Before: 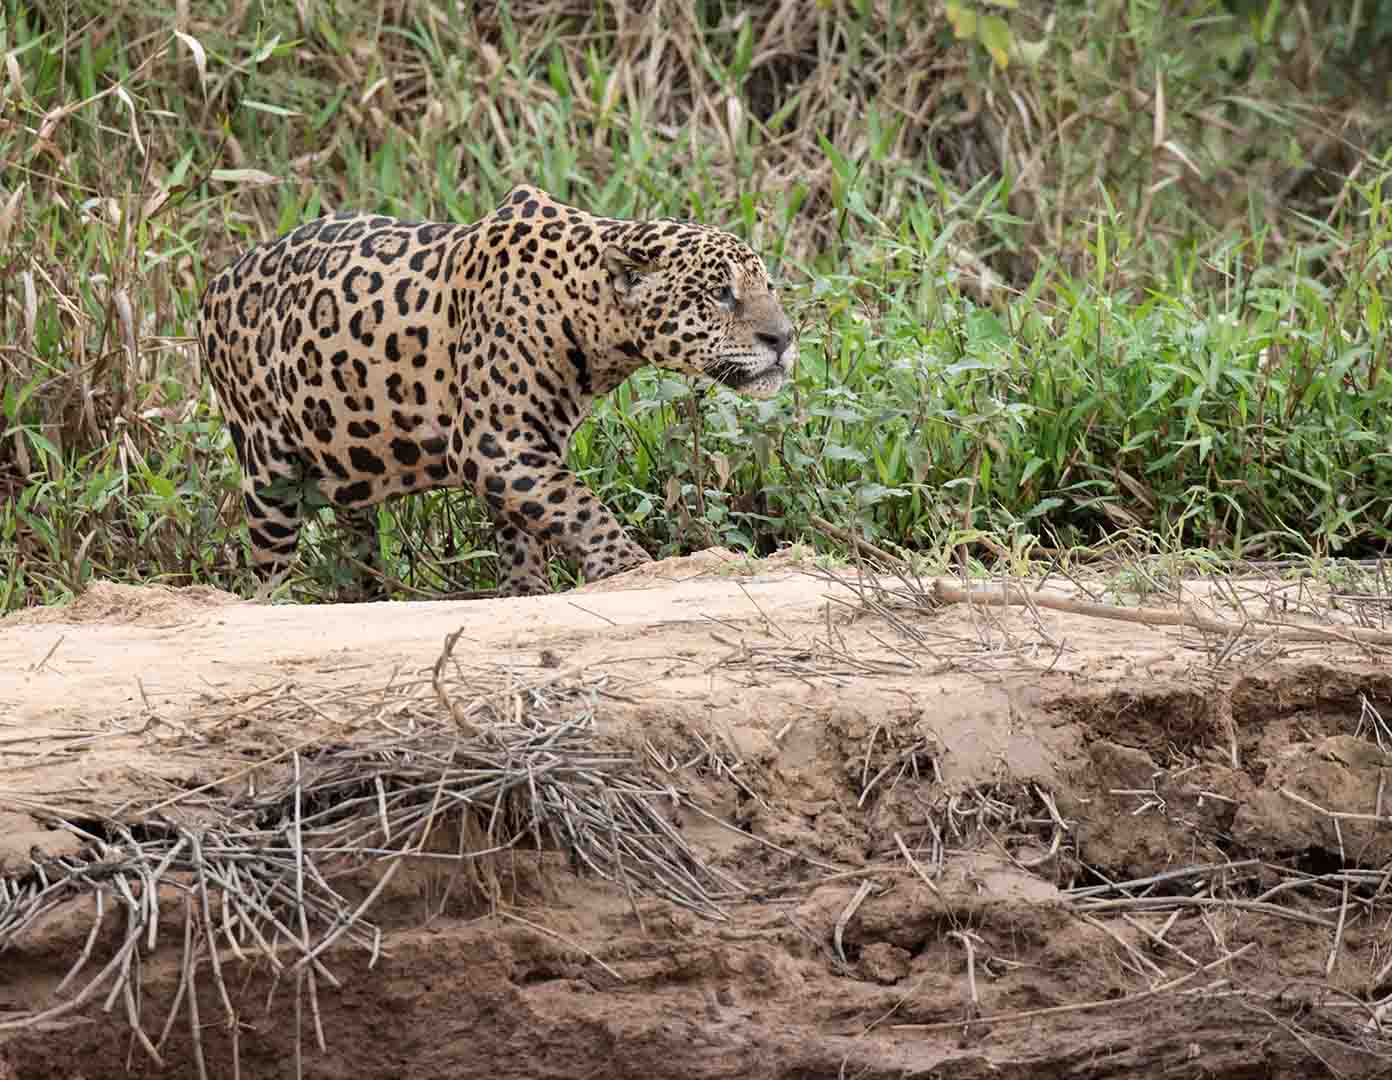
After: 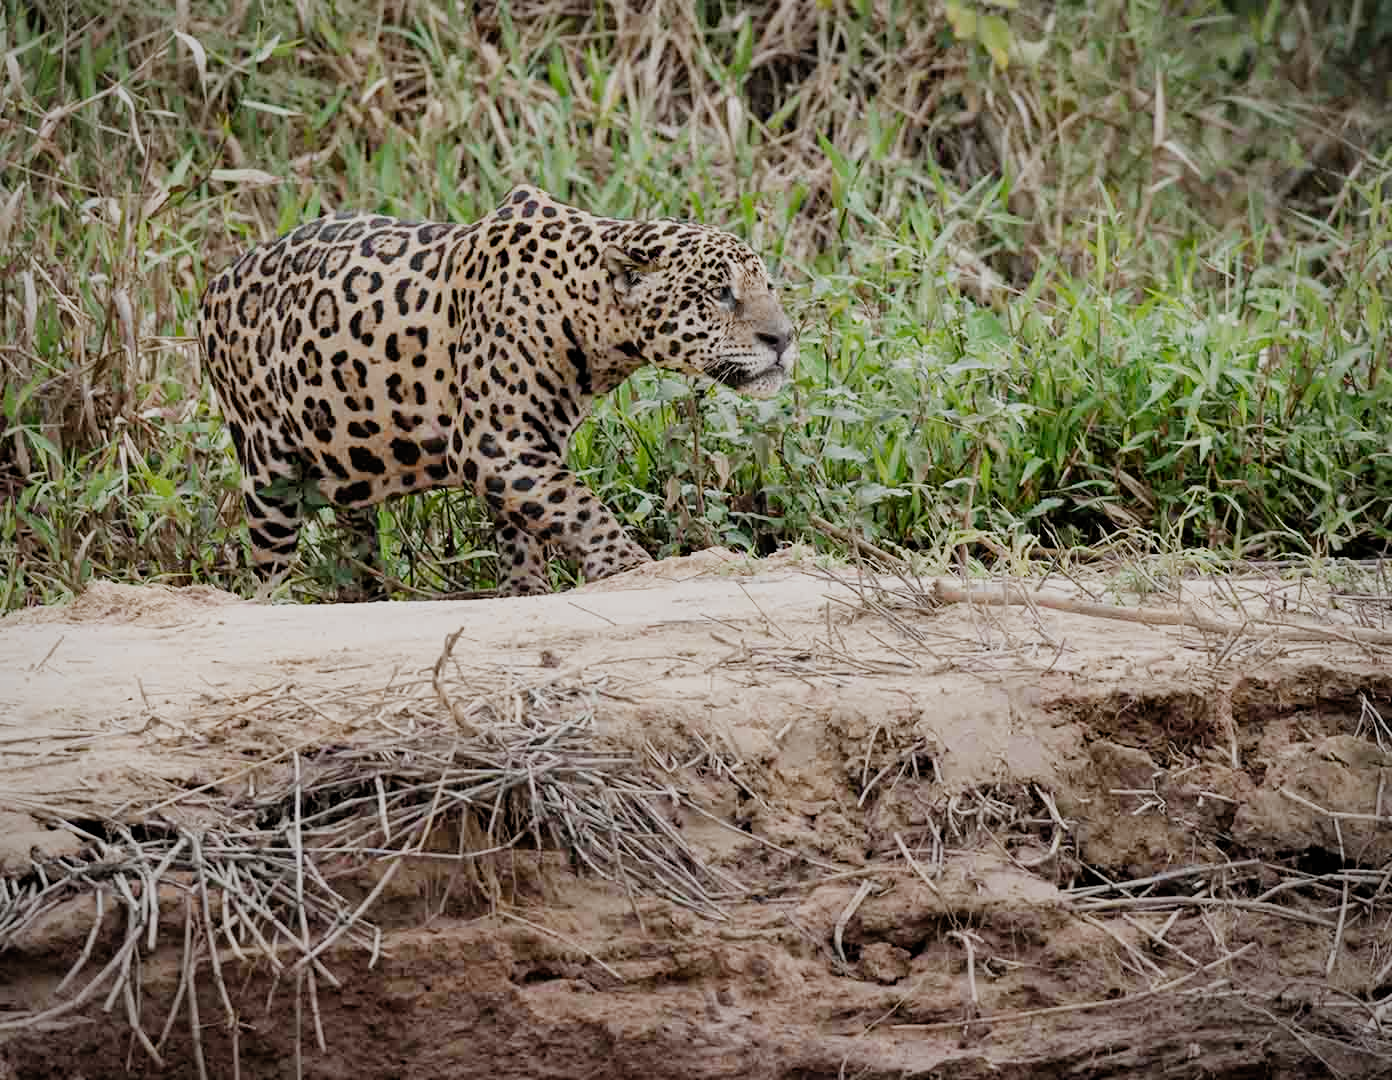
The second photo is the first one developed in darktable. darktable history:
filmic rgb: black relative exposure -7.81 EV, white relative exposure 4.28 EV, hardness 3.89, preserve chrominance no, color science v3 (2019), use custom middle-gray values true
vignetting: fall-off radius 81.94%
